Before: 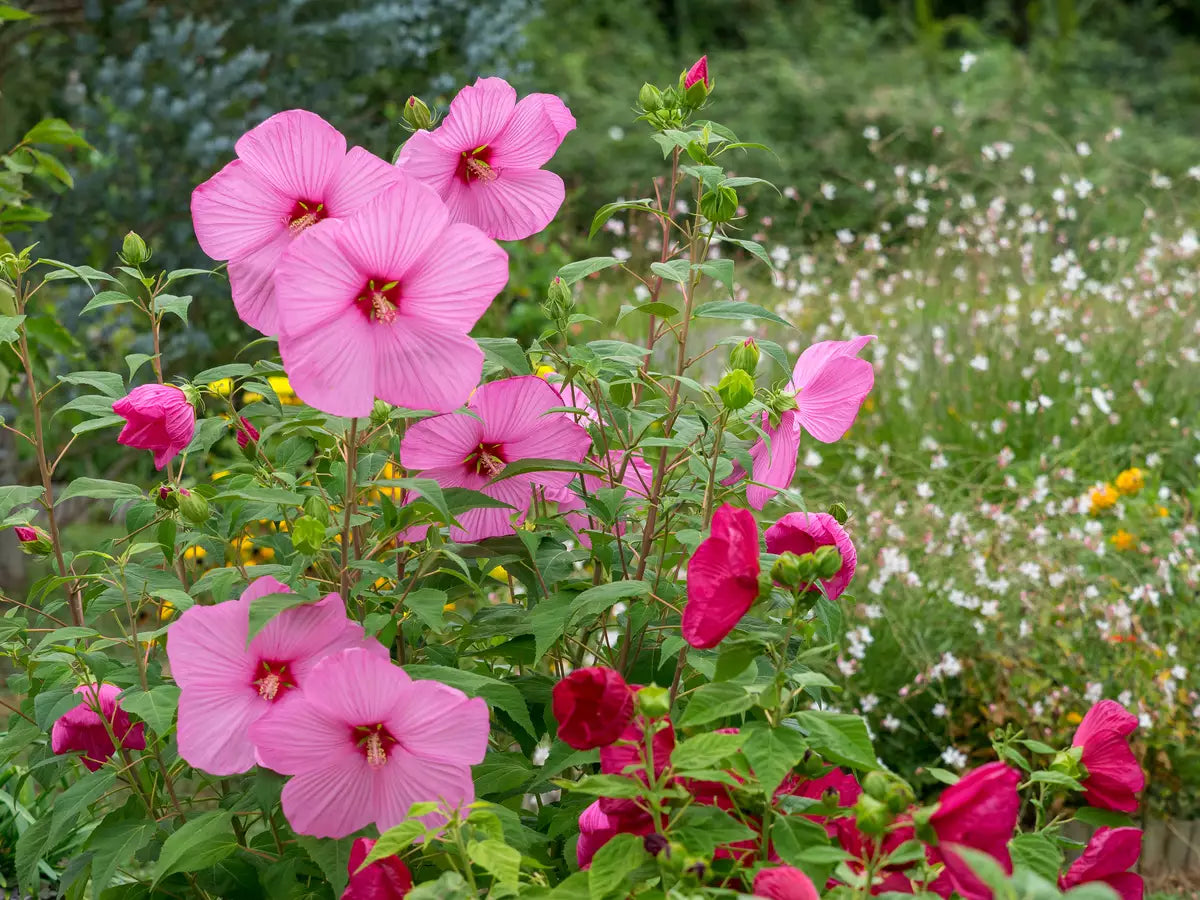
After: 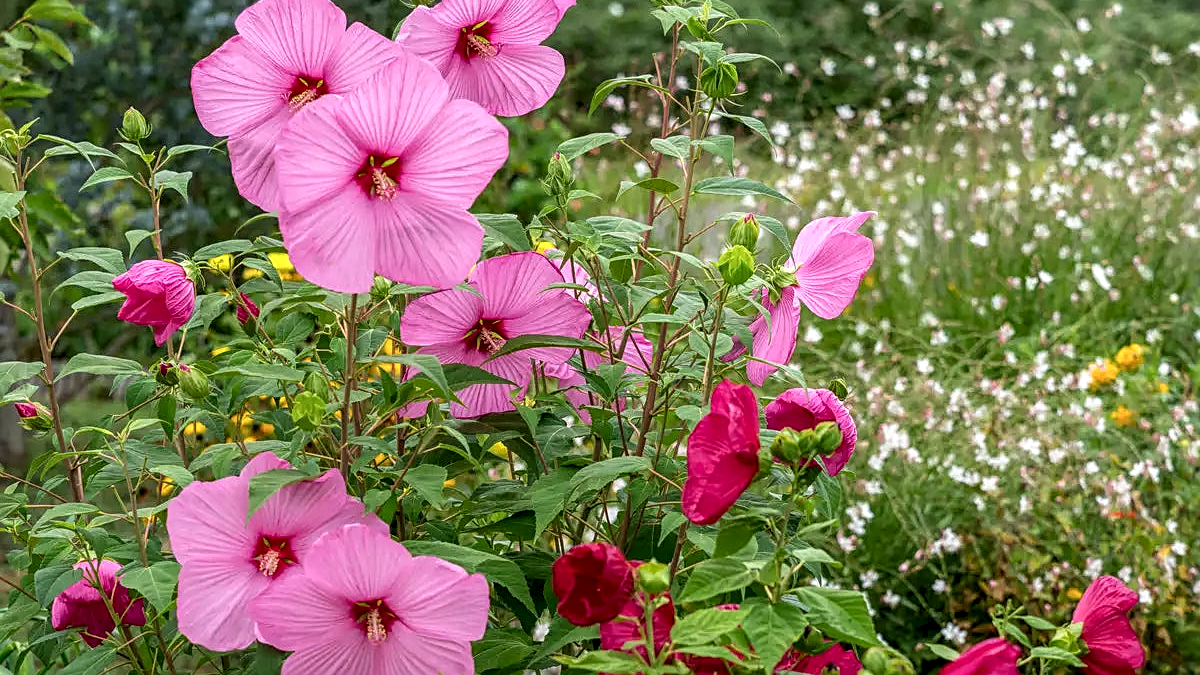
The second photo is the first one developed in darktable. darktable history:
local contrast: highlights 25%, detail 150%
sharpen: on, module defaults
crop: top 13.819%, bottom 11.169%
